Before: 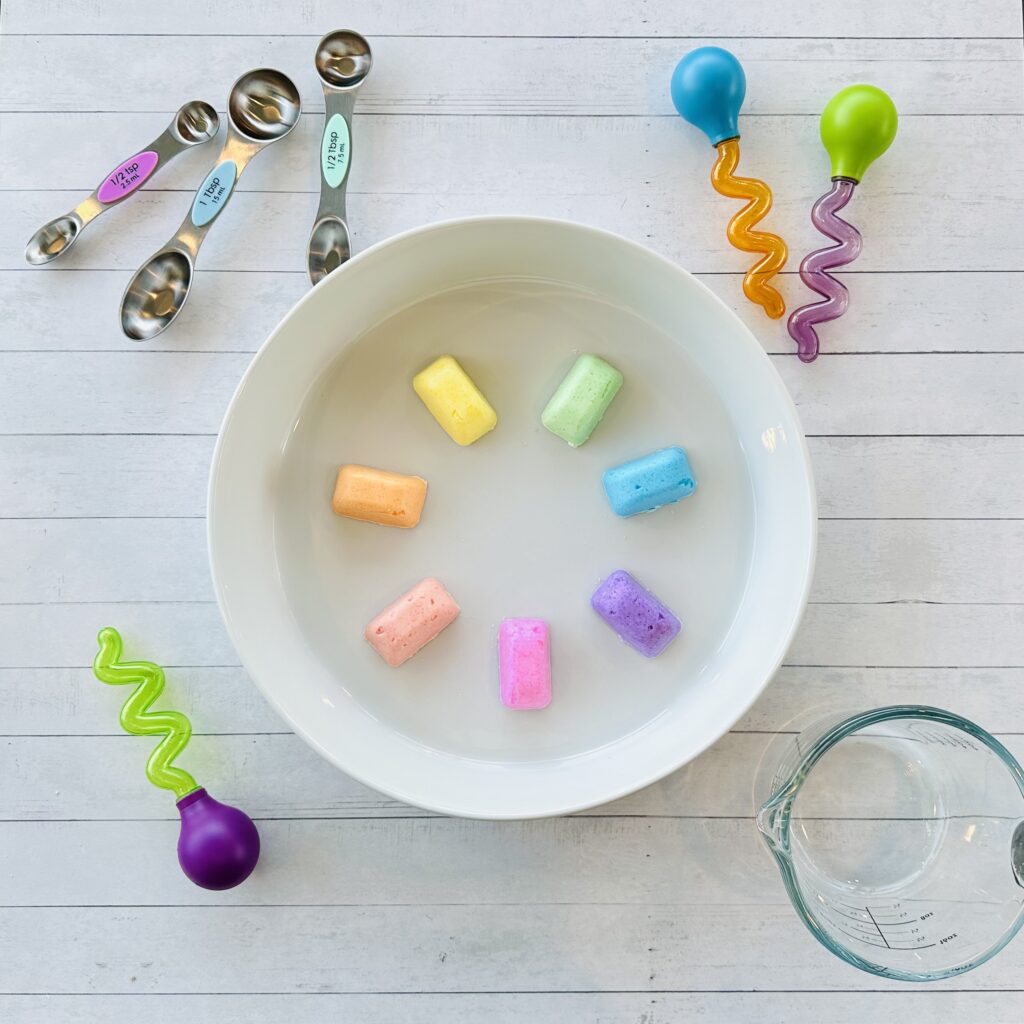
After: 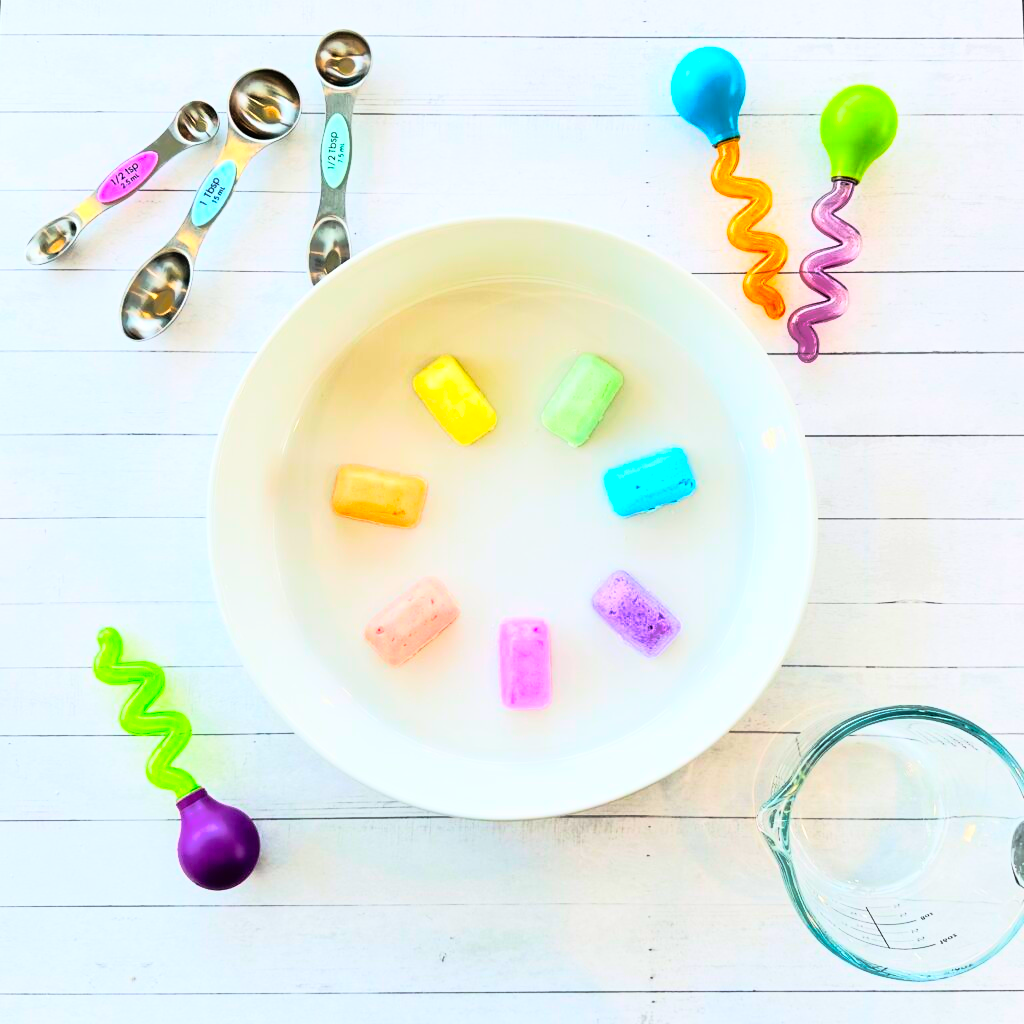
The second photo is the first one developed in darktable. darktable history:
rgb curve: curves: ch0 [(0, 0) (0.21, 0.15) (0.24, 0.21) (0.5, 0.75) (0.75, 0.96) (0.89, 0.99) (1, 1)]; ch1 [(0, 0.02) (0.21, 0.13) (0.25, 0.2) (0.5, 0.67) (0.75, 0.9) (0.89, 0.97) (1, 1)]; ch2 [(0, 0.02) (0.21, 0.13) (0.25, 0.2) (0.5, 0.67) (0.75, 0.9) (0.89, 0.97) (1, 1)], compensate middle gray true
shadows and highlights: on, module defaults
